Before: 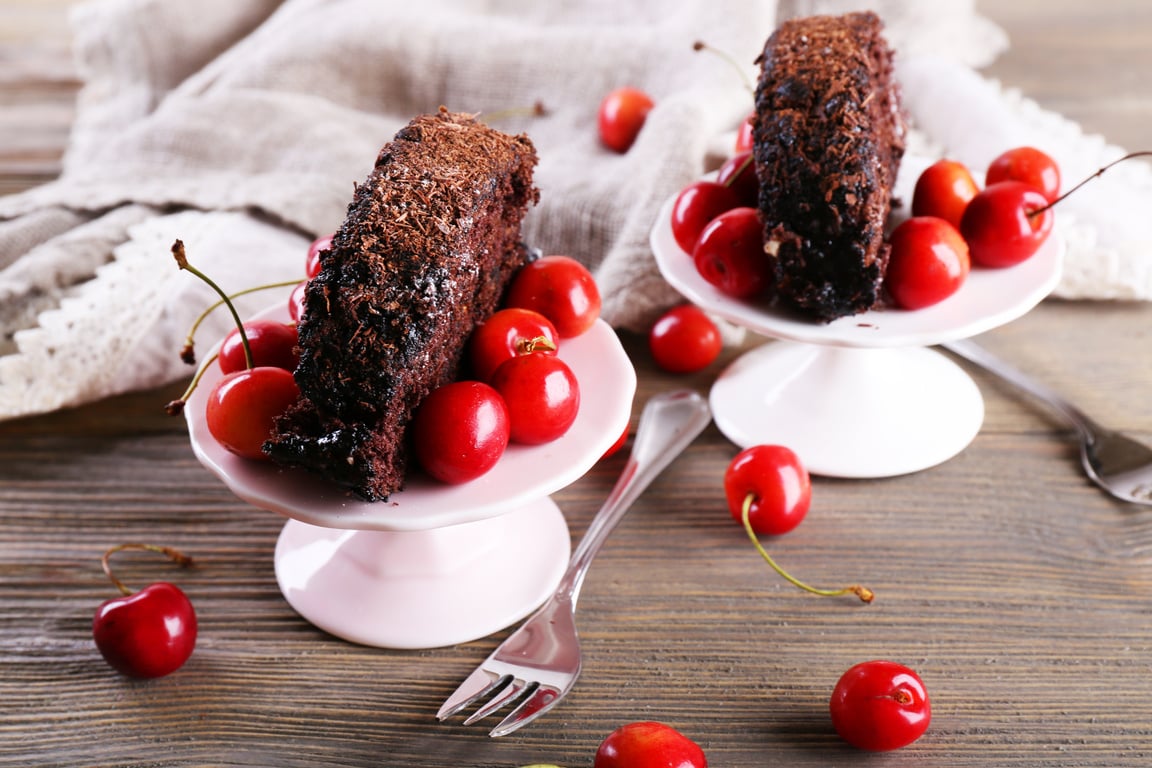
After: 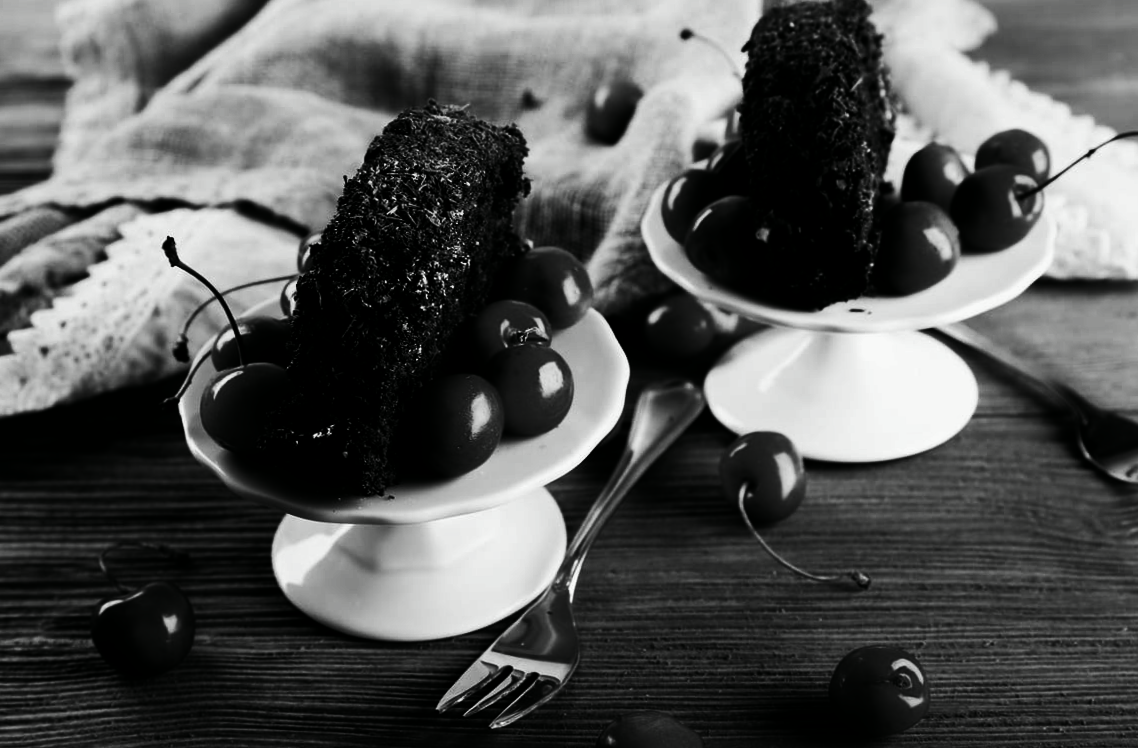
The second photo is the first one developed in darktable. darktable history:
rotate and perspective: rotation -1°, crop left 0.011, crop right 0.989, crop top 0.025, crop bottom 0.975
tone curve: curves: ch0 [(0, 0) (0.078, 0.052) (0.236, 0.22) (0.427, 0.472) (0.508, 0.586) (0.654, 0.742) (0.793, 0.851) (0.994, 0.974)]; ch1 [(0, 0) (0.161, 0.092) (0.35, 0.33) (0.392, 0.392) (0.456, 0.456) (0.505, 0.502) (0.537, 0.518) (0.553, 0.534) (0.602, 0.579) (0.718, 0.718) (1, 1)]; ch2 [(0, 0) (0.346, 0.362) (0.411, 0.412) (0.502, 0.502) (0.531, 0.521) (0.586, 0.59) (0.621, 0.604) (1, 1)], color space Lab, independent channels, preserve colors none
contrast brightness saturation: contrast 0.02, brightness -1, saturation -1
